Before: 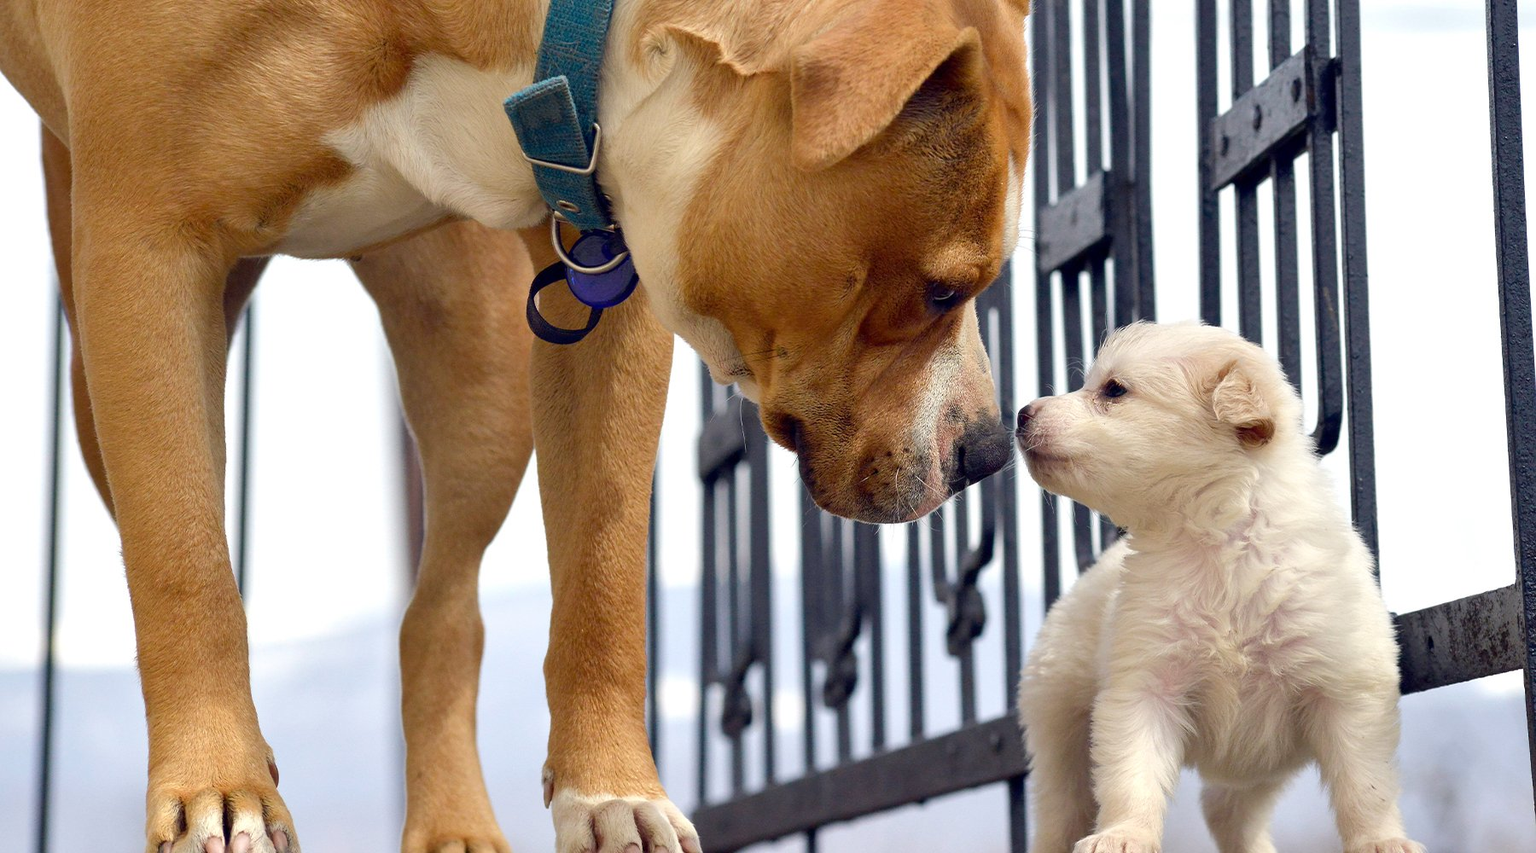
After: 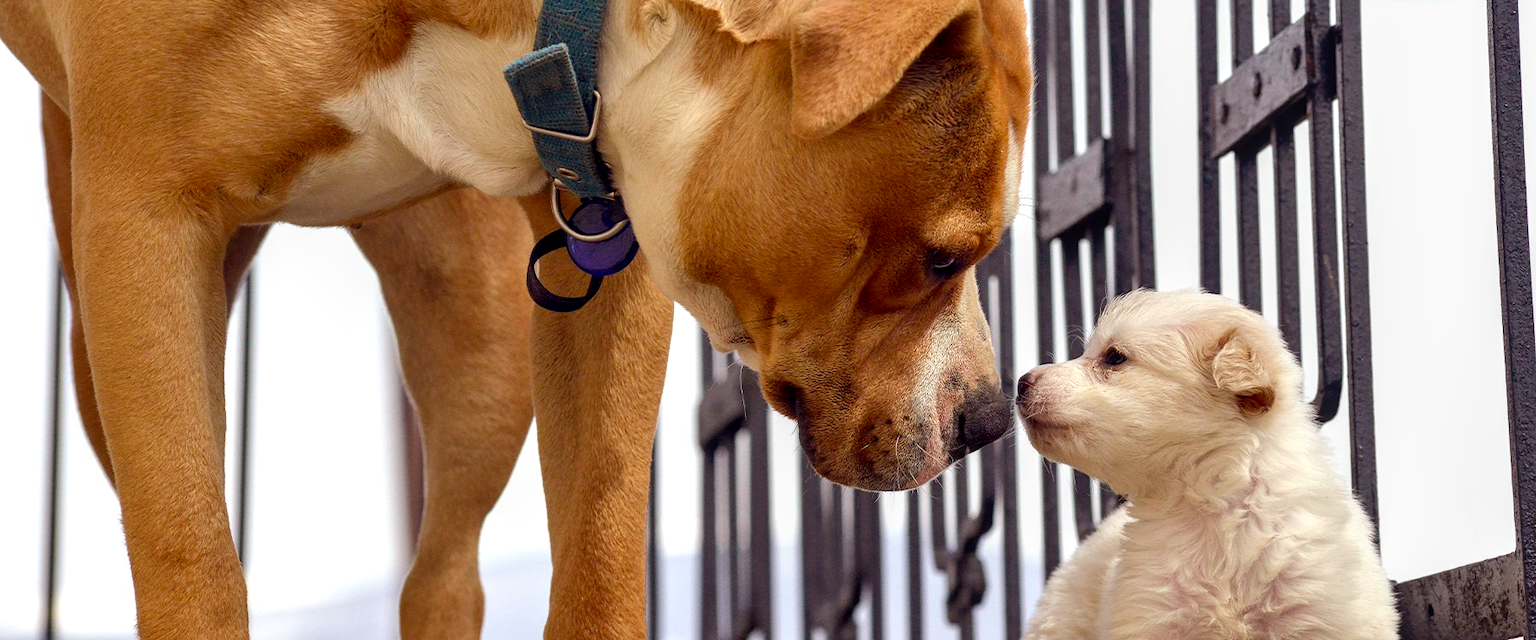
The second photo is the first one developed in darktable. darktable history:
rgb levels: mode RGB, independent channels, levels [[0, 0.5, 1], [0, 0.521, 1], [0, 0.536, 1]]
crop: top 3.857%, bottom 21.132%
local contrast: on, module defaults
